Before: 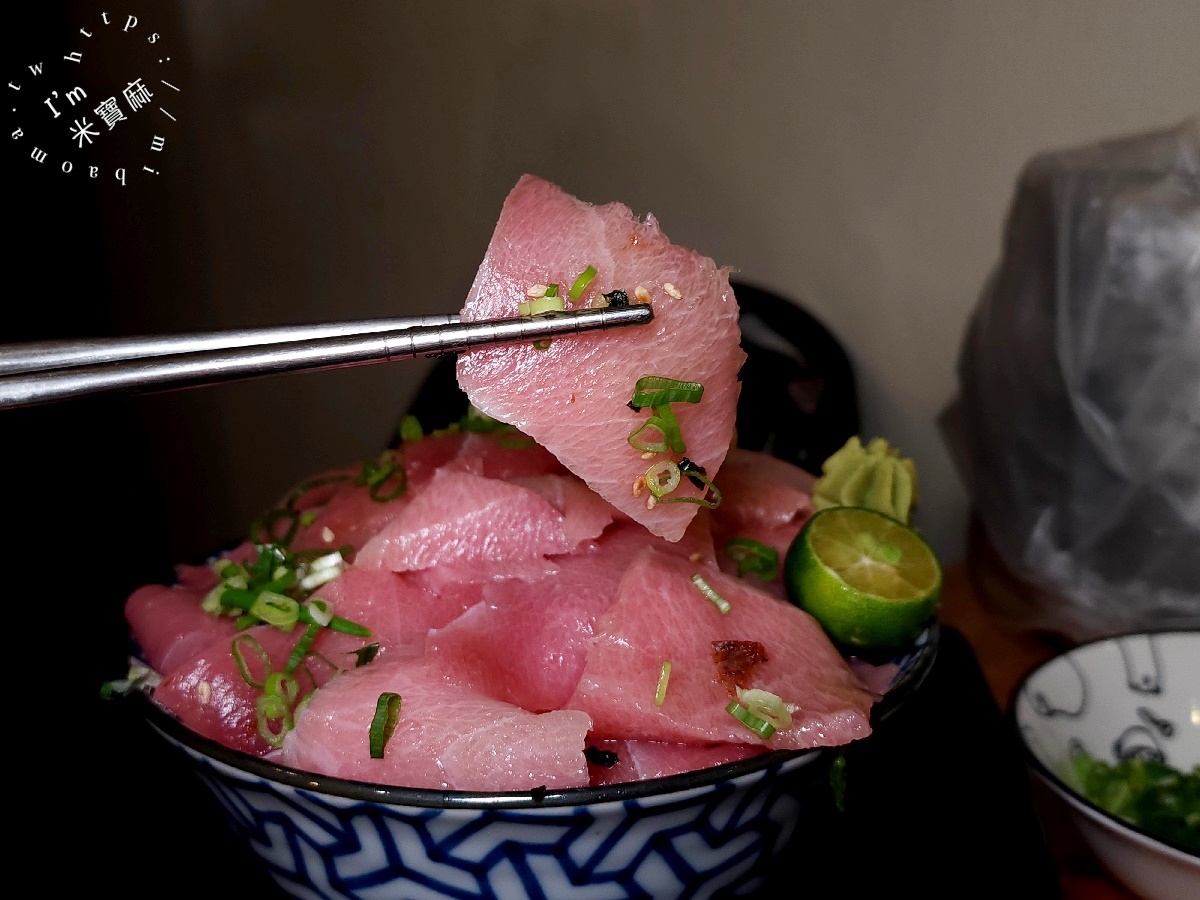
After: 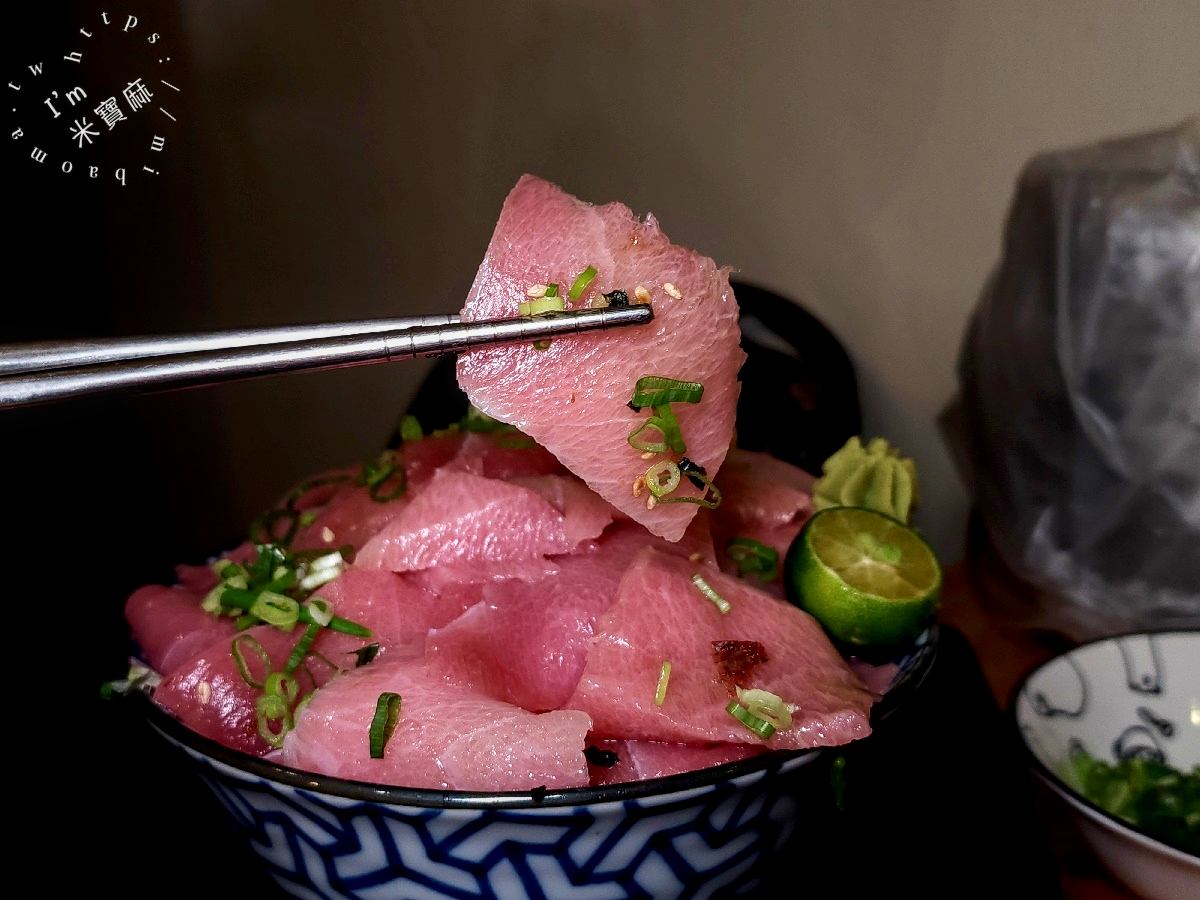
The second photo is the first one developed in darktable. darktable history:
velvia: on, module defaults
shadows and highlights: shadows -30.75, highlights 30.37
local contrast: on, module defaults
